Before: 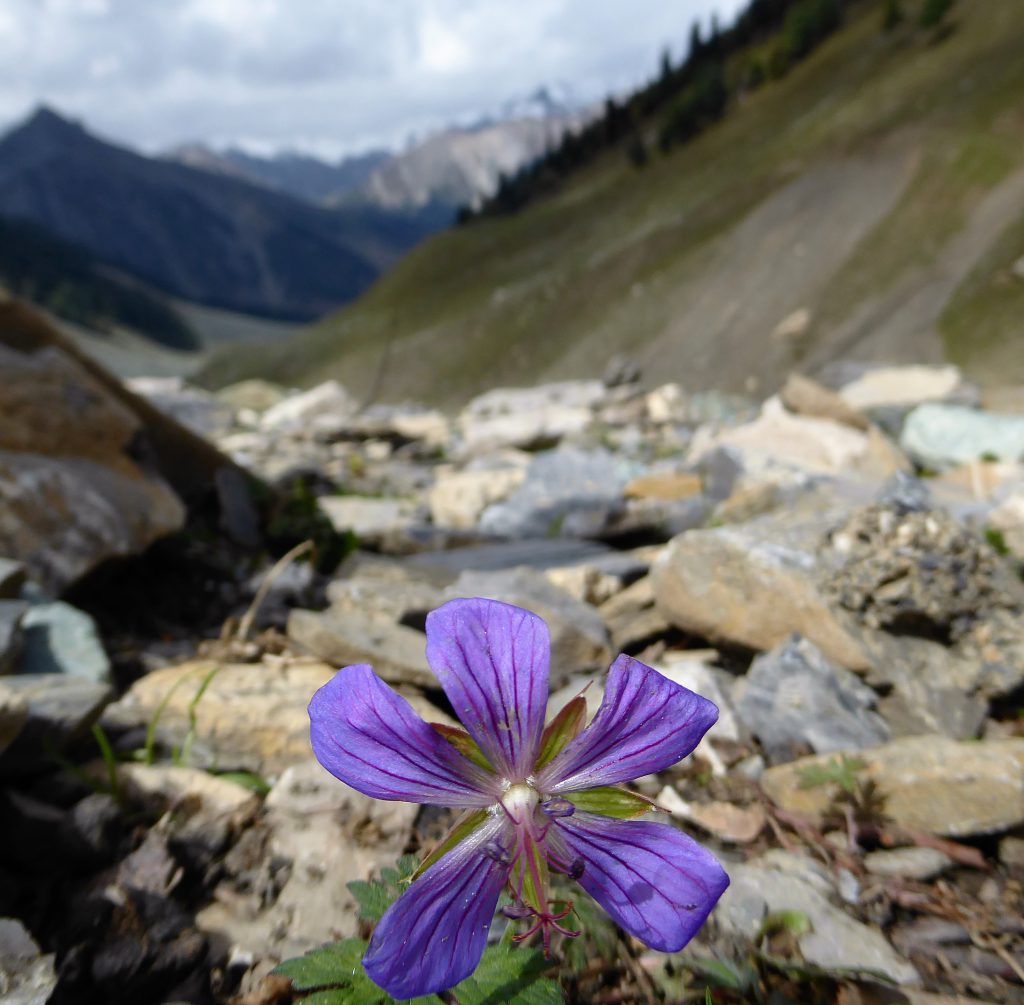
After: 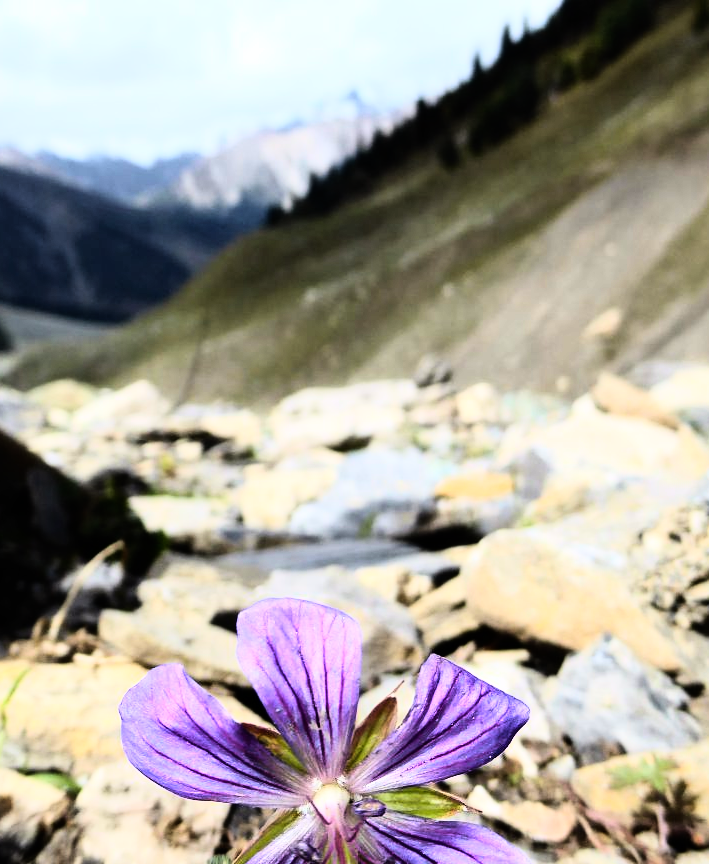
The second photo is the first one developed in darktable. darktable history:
rgb curve: curves: ch0 [(0, 0) (0.21, 0.15) (0.24, 0.21) (0.5, 0.75) (0.75, 0.96) (0.89, 0.99) (1, 1)]; ch1 [(0, 0.02) (0.21, 0.13) (0.25, 0.2) (0.5, 0.67) (0.75, 0.9) (0.89, 0.97) (1, 1)]; ch2 [(0, 0.02) (0.21, 0.13) (0.25, 0.2) (0.5, 0.67) (0.75, 0.9) (0.89, 0.97) (1, 1)], compensate middle gray true
crop: left 18.479%, right 12.2%, bottom 13.971%
